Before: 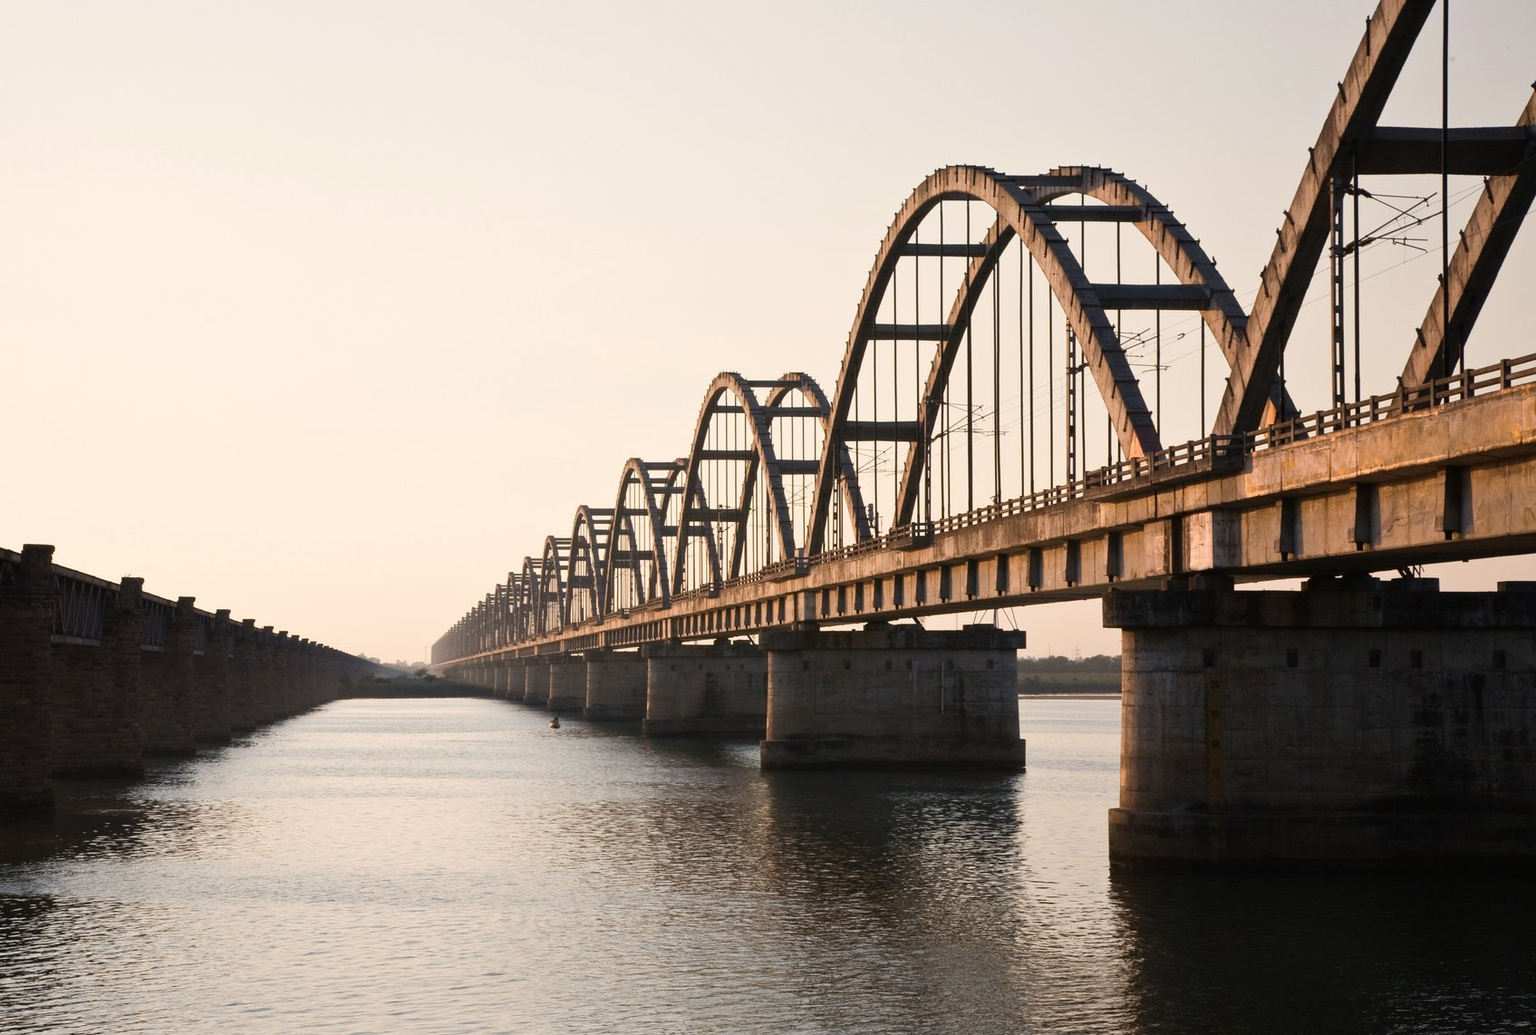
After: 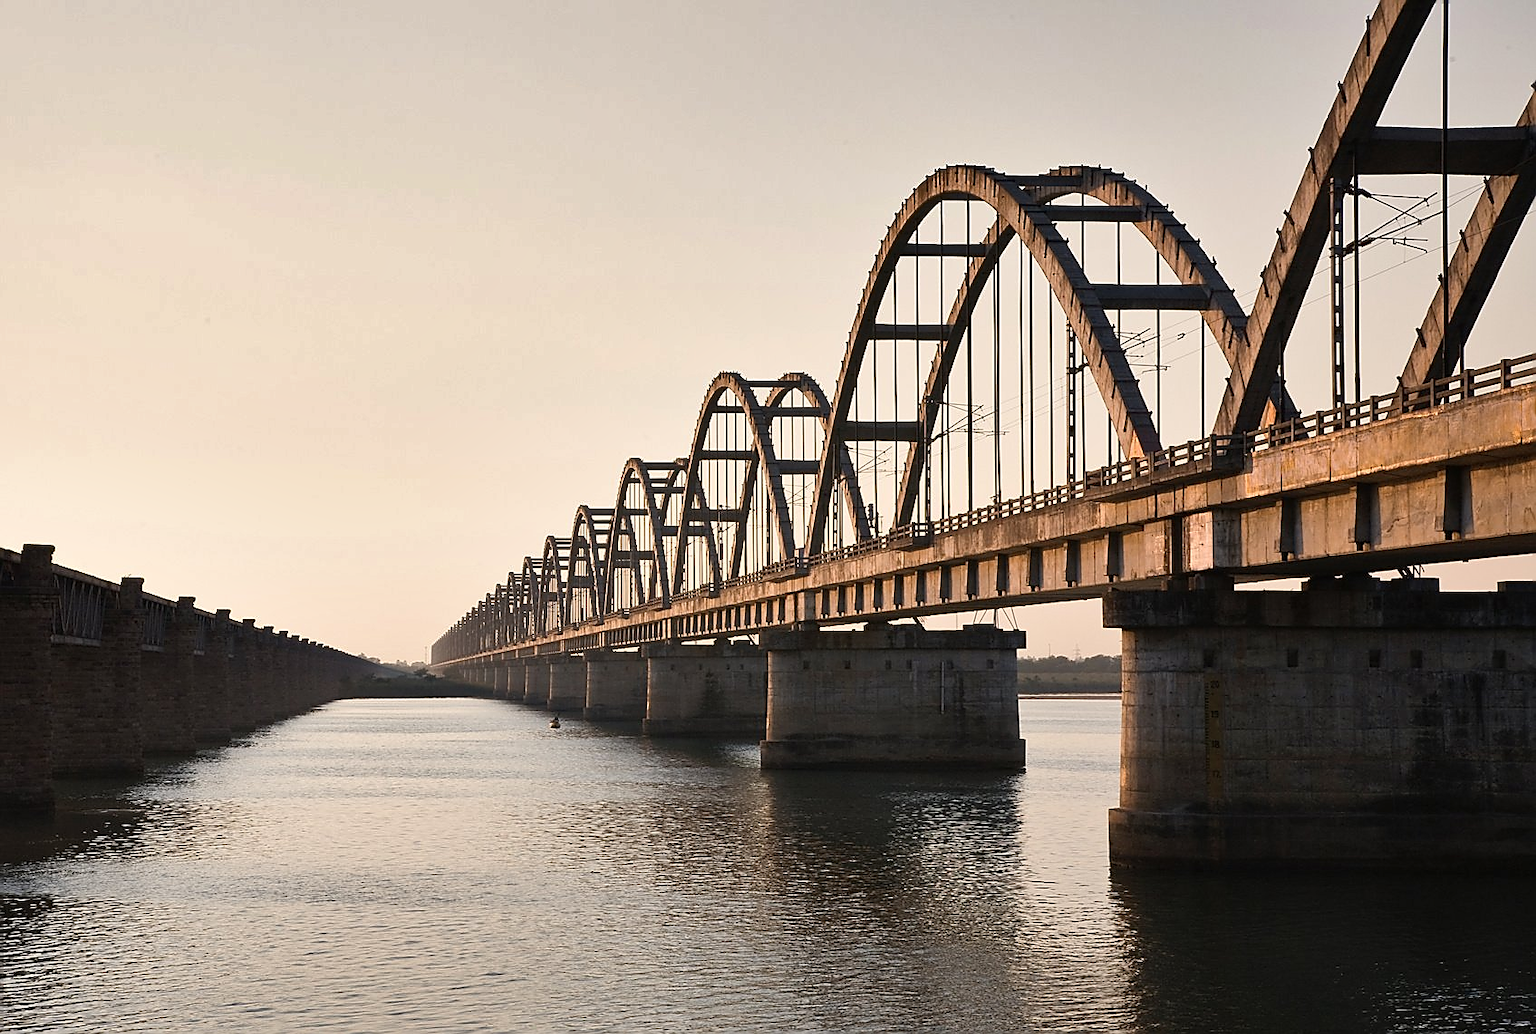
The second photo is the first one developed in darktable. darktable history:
shadows and highlights: radius 116.34, shadows 41.83, highlights -61.76, soften with gaussian
sharpen: radius 1.369, amount 1.251, threshold 0.685
